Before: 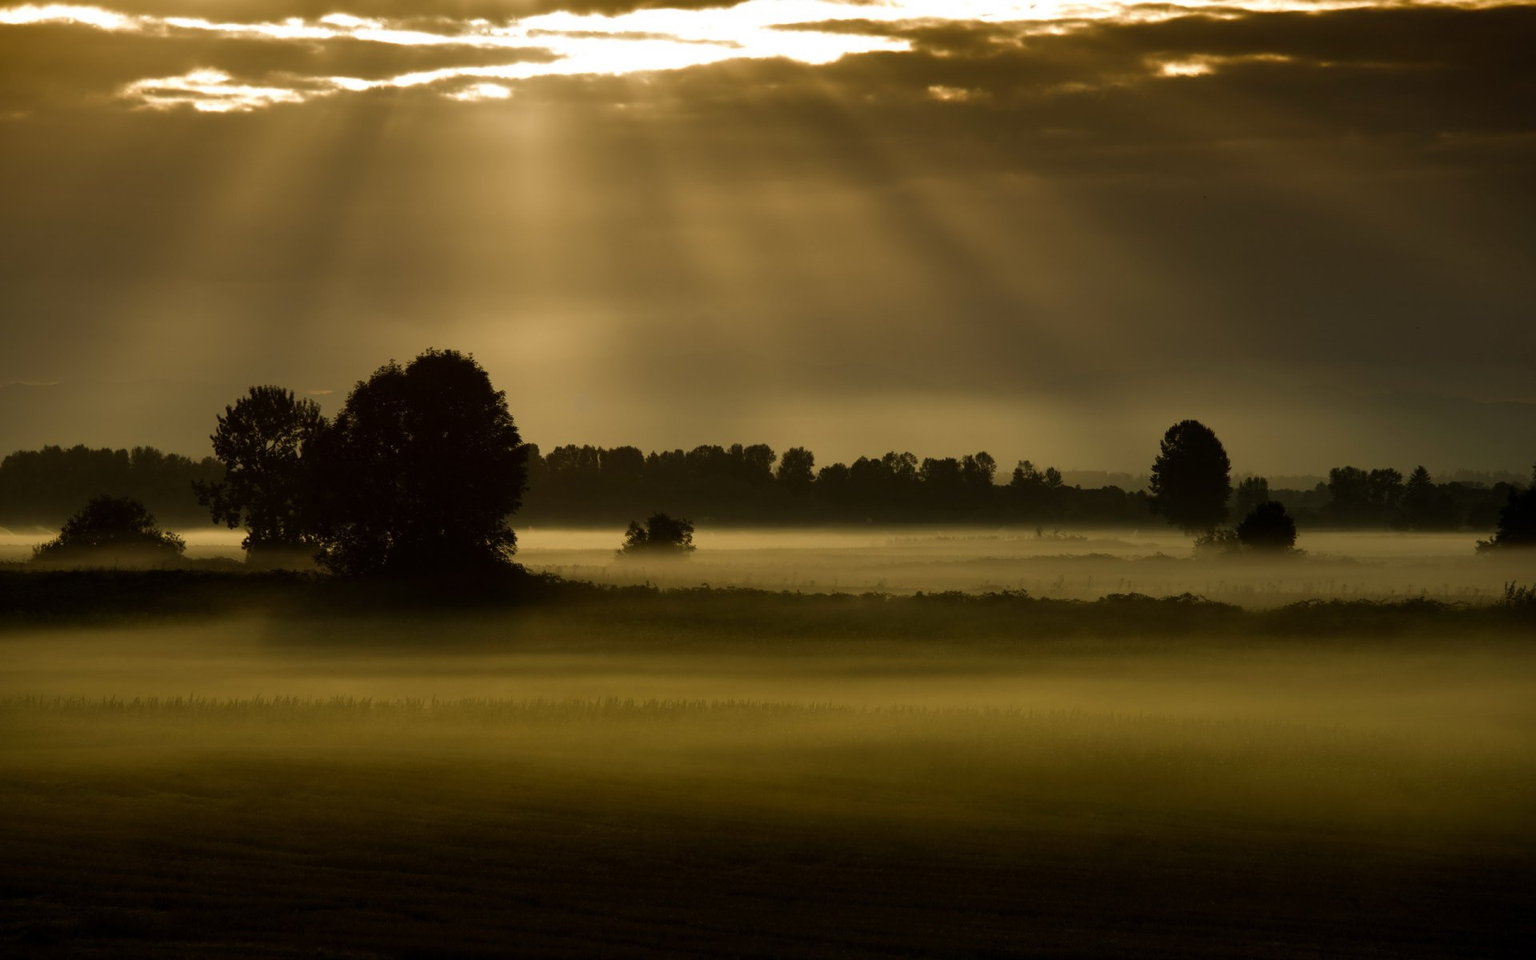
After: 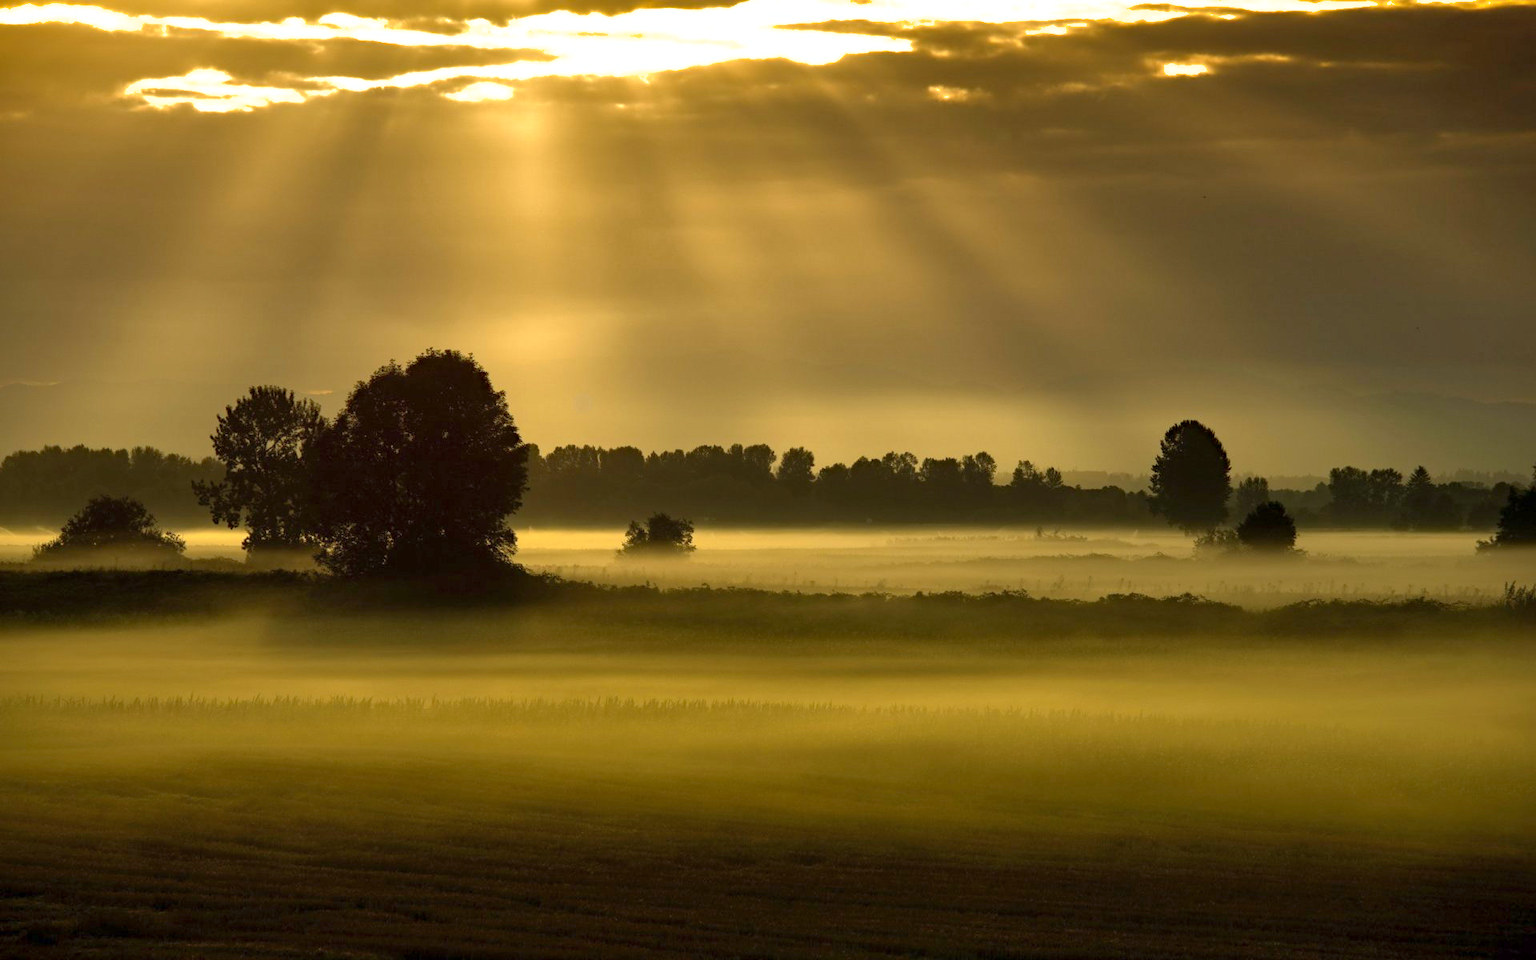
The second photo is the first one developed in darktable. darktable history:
exposure: exposure 1.142 EV, compensate exposure bias true, compensate highlight preservation false
shadows and highlights: on, module defaults
haze removal: compatibility mode true, adaptive false
